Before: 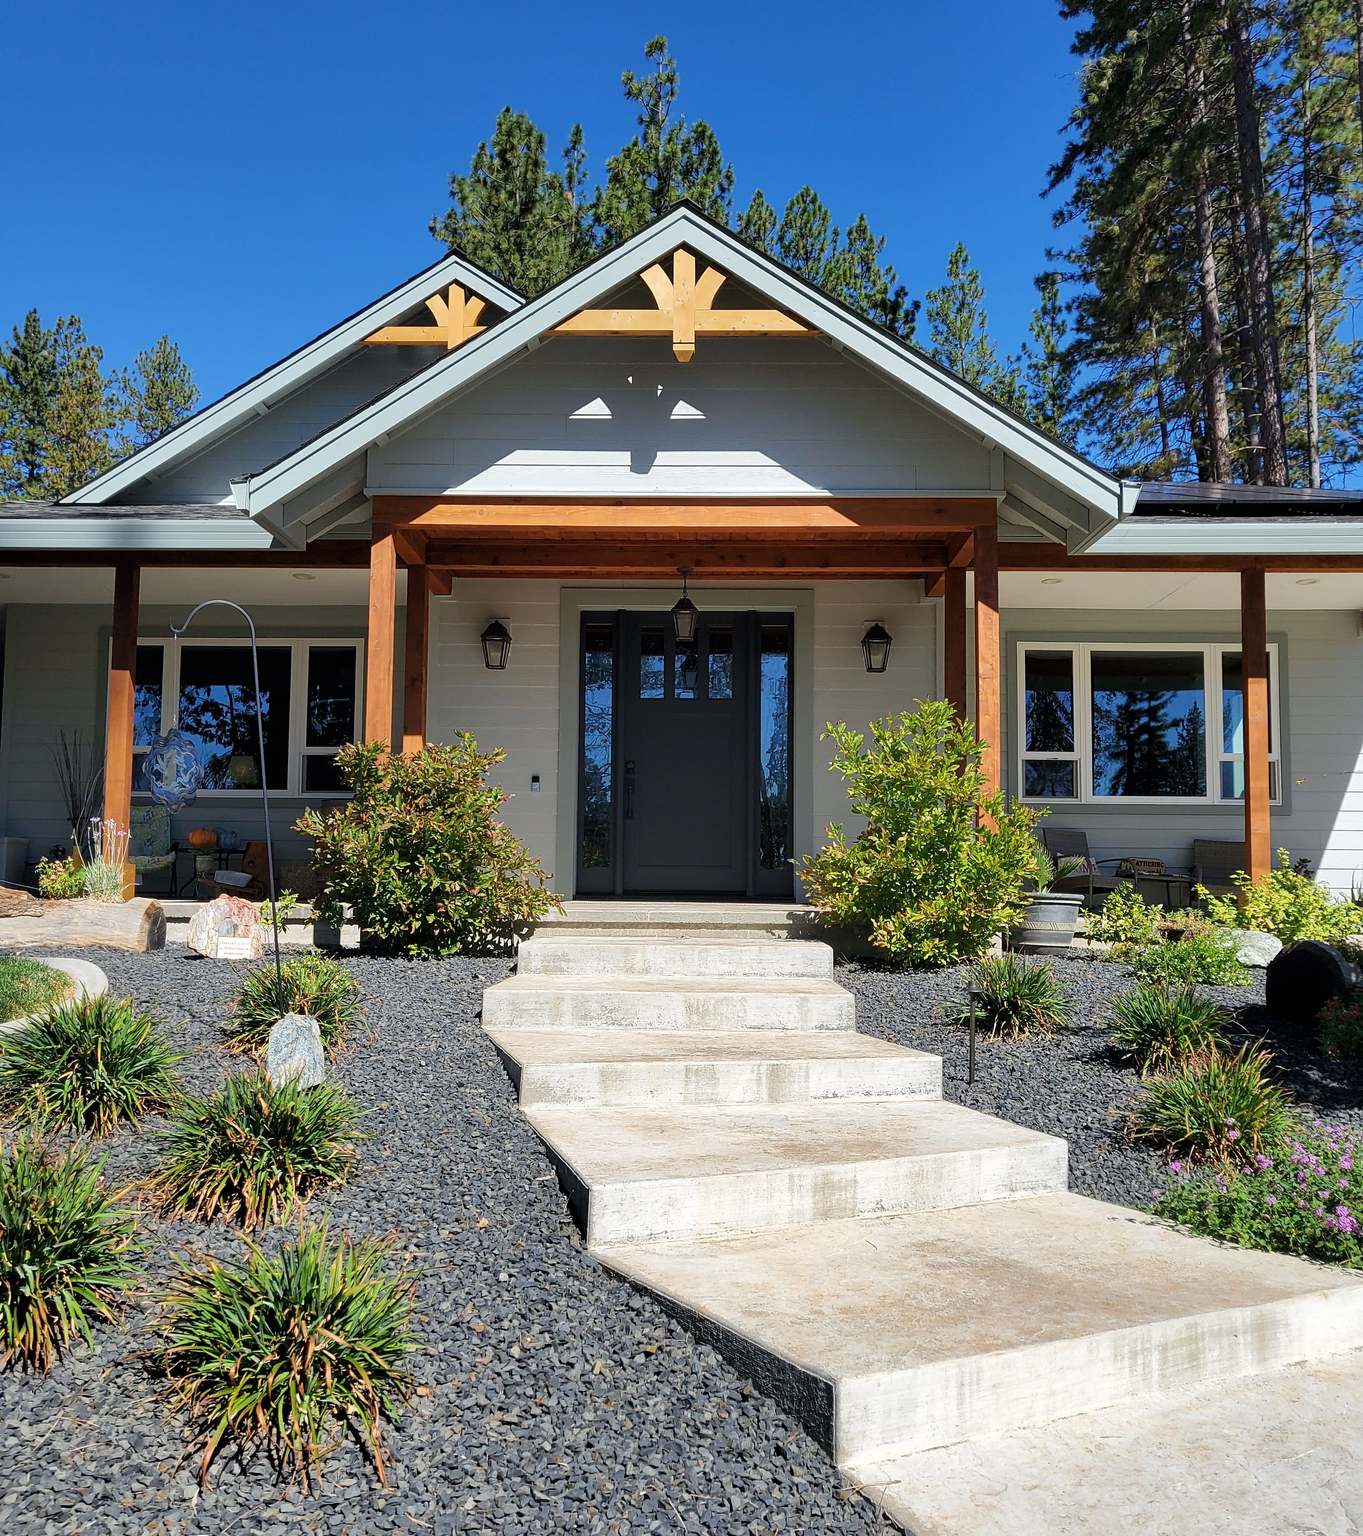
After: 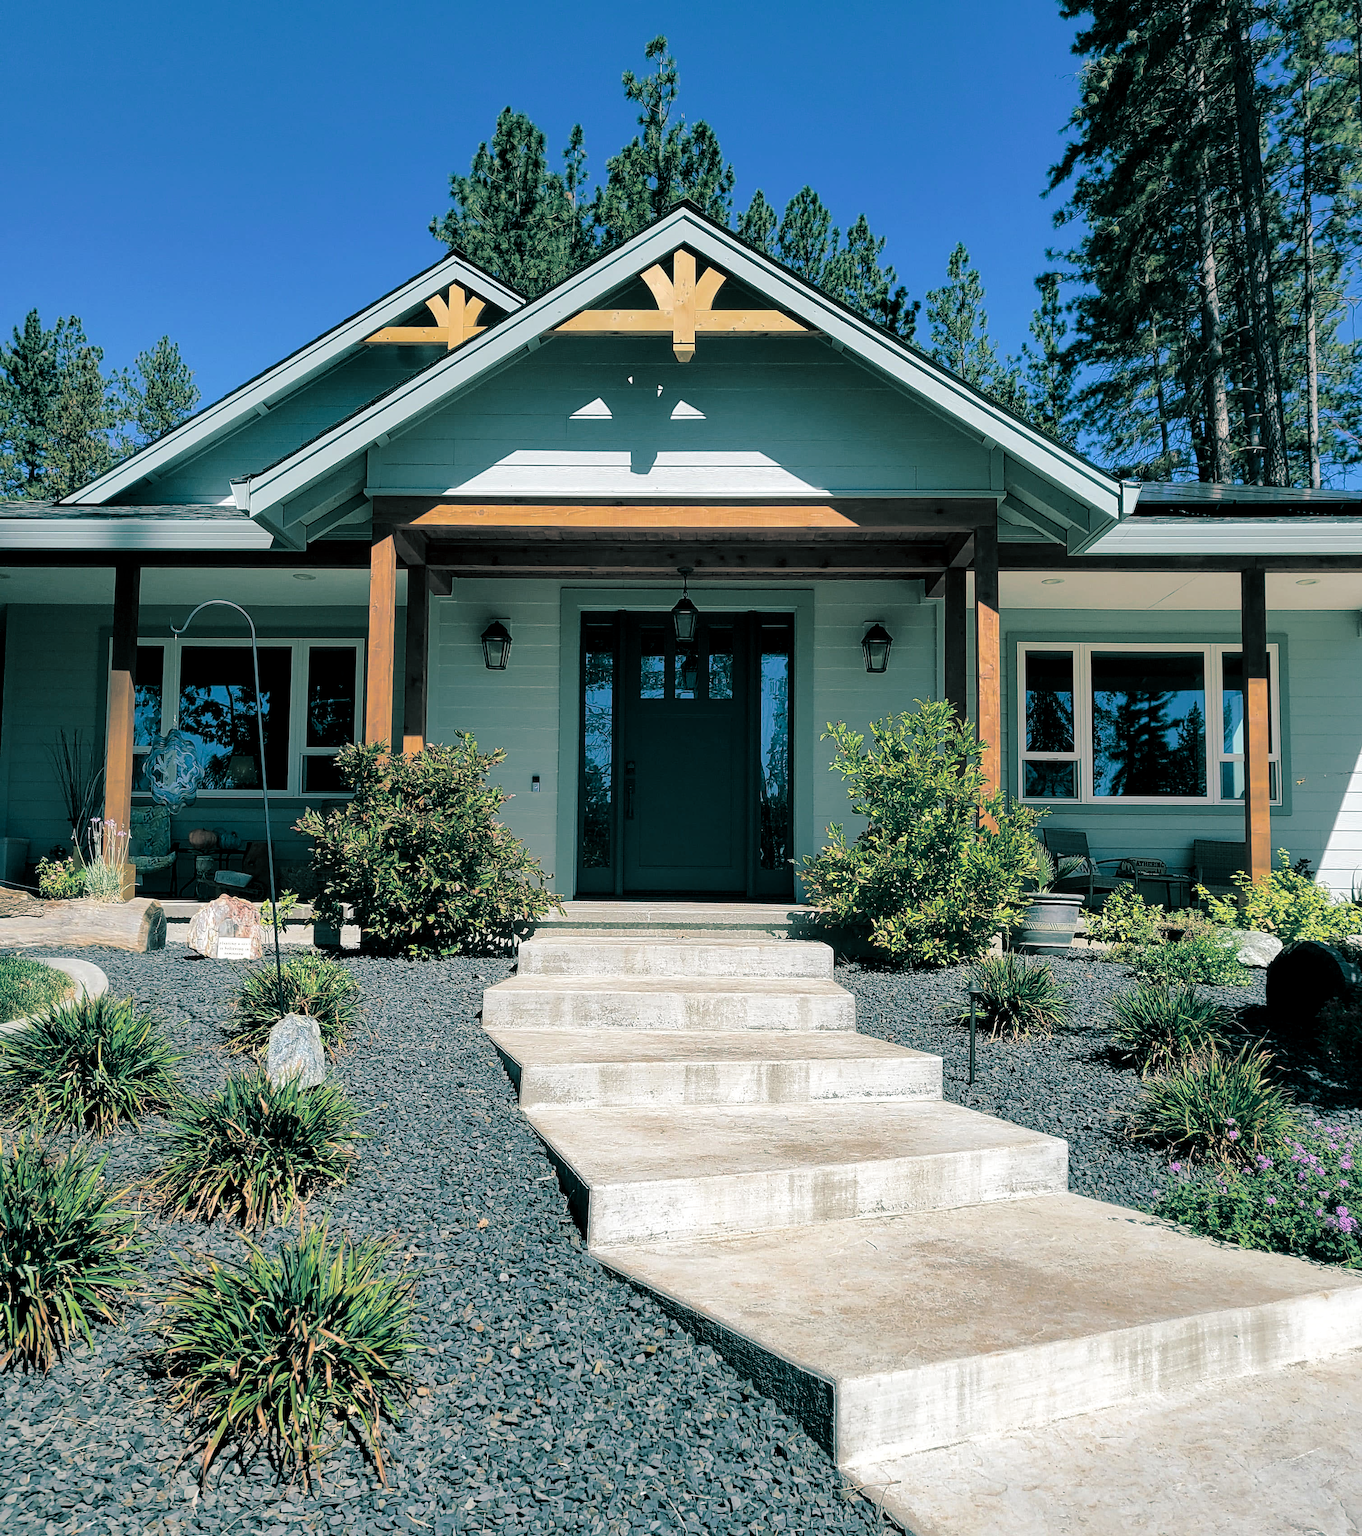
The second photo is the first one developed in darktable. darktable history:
local contrast: highlights 100%, shadows 100%, detail 120%, midtone range 0.2
split-toning: shadows › hue 183.6°, shadows › saturation 0.52, highlights › hue 0°, highlights › saturation 0
tone curve: curves: ch0 [(0, 0) (0.003, 0.008) (0.011, 0.01) (0.025, 0.012) (0.044, 0.023) (0.069, 0.033) (0.1, 0.046) (0.136, 0.075) (0.177, 0.116) (0.224, 0.171) (0.277, 0.235) (0.335, 0.312) (0.399, 0.397) (0.468, 0.466) (0.543, 0.54) (0.623, 0.62) (0.709, 0.701) (0.801, 0.782) (0.898, 0.877) (1, 1)], preserve colors none
